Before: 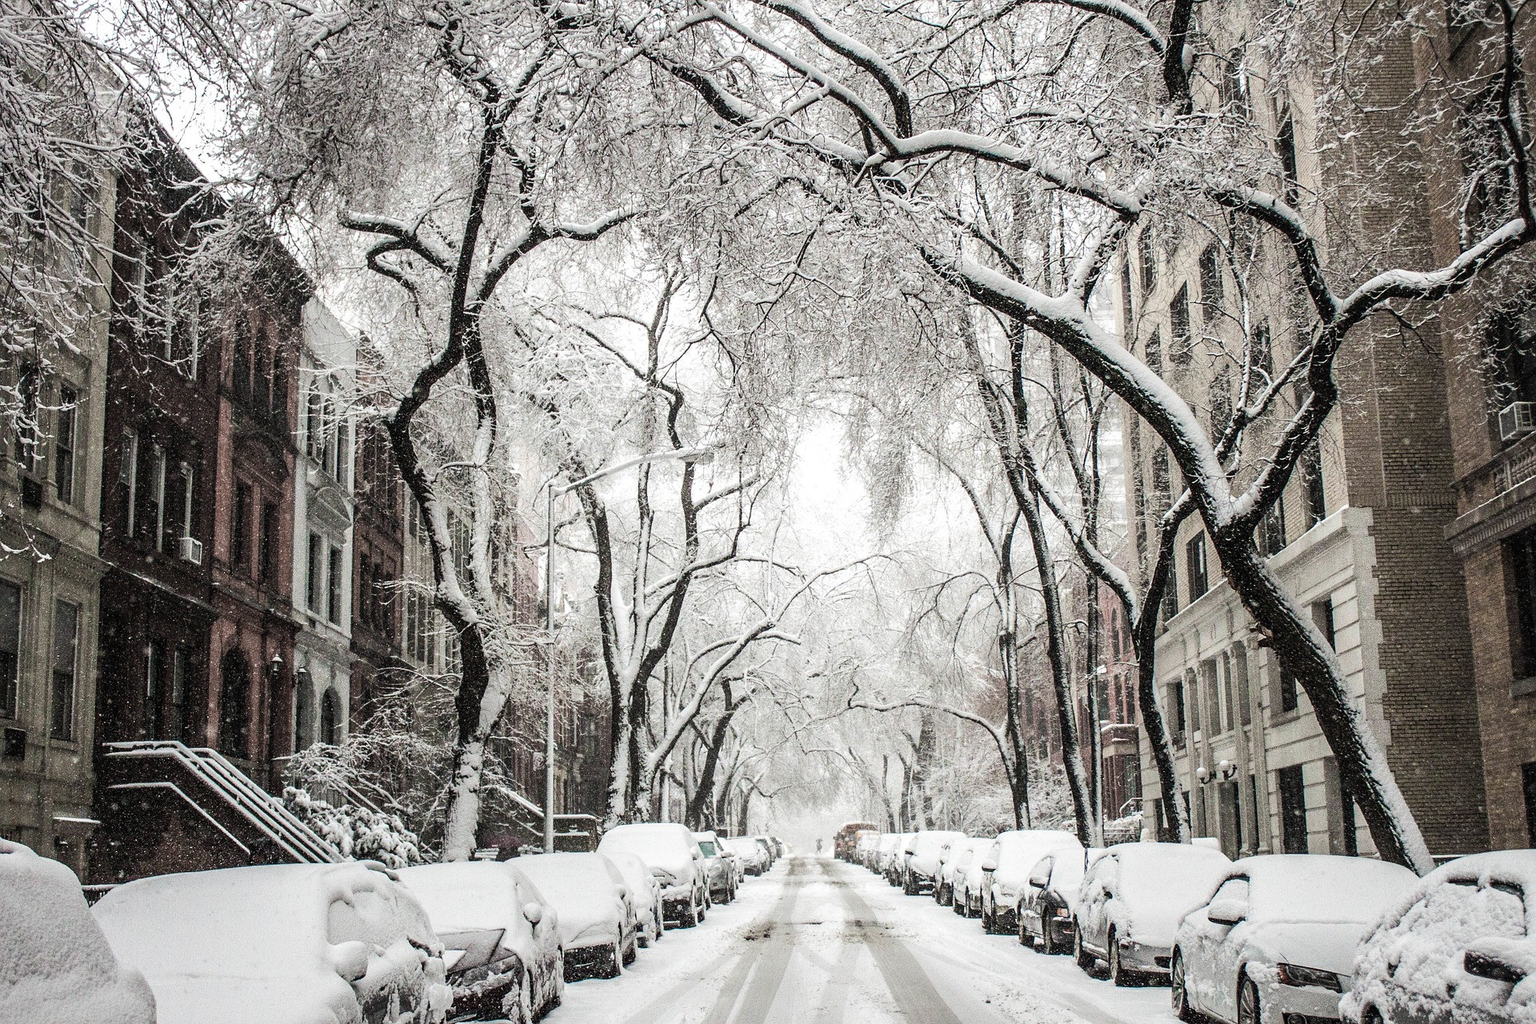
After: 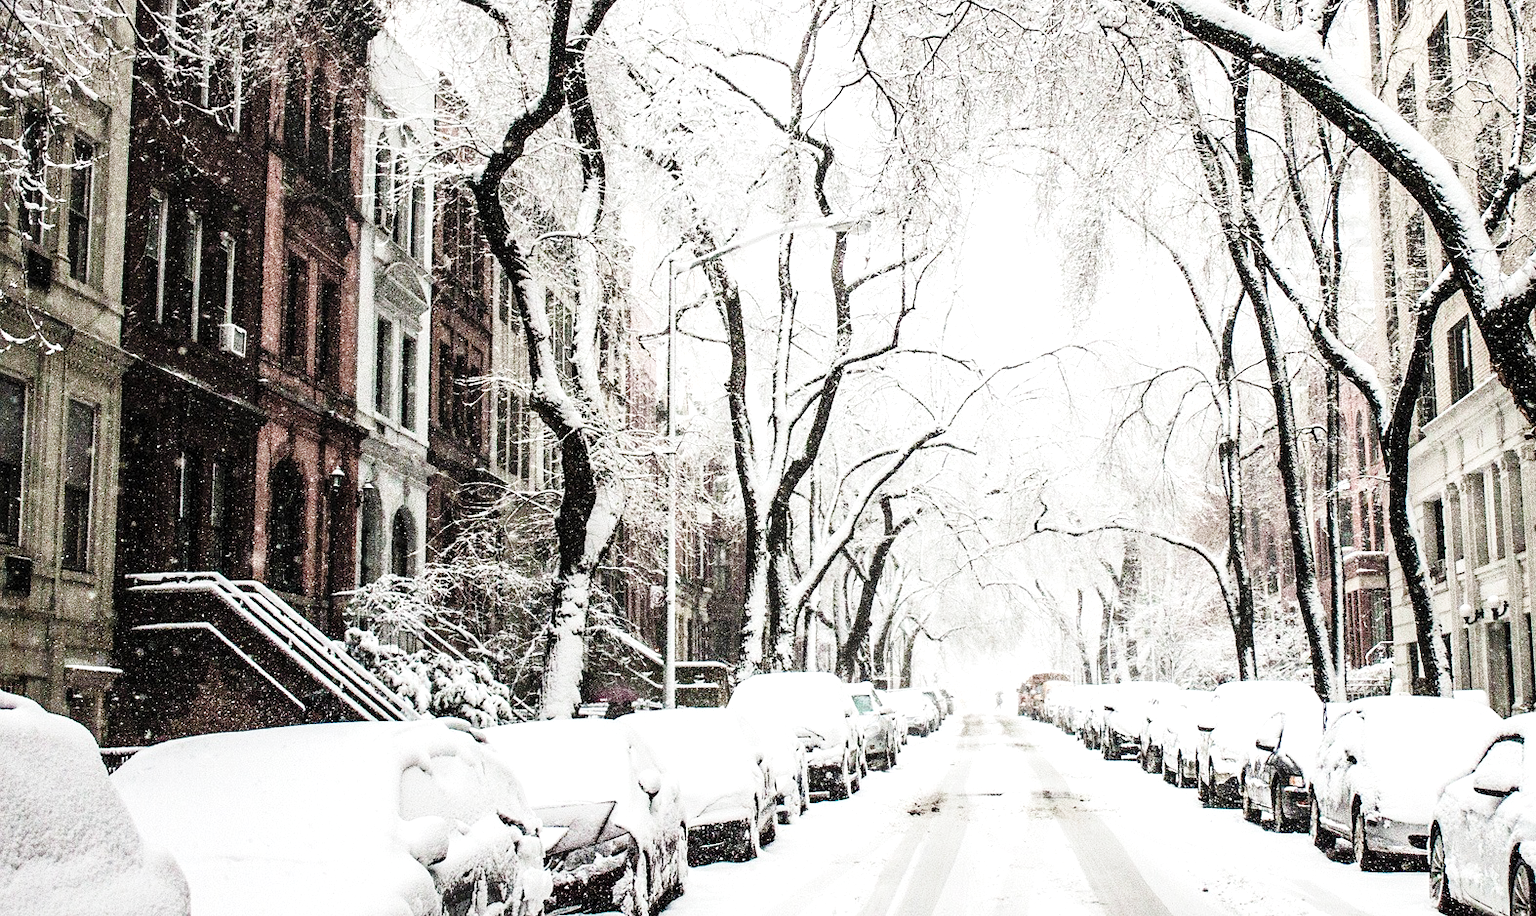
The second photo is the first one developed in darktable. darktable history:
exposure: black level correction 0.001, exposure 0.498 EV, compensate highlight preservation false
crop: top 26.573%, right 18.008%
base curve: curves: ch0 [(0, 0) (0.036, 0.025) (0.121, 0.166) (0.206, 0.329) (0.605, 0.79) (1, 1)], preserve colors none
